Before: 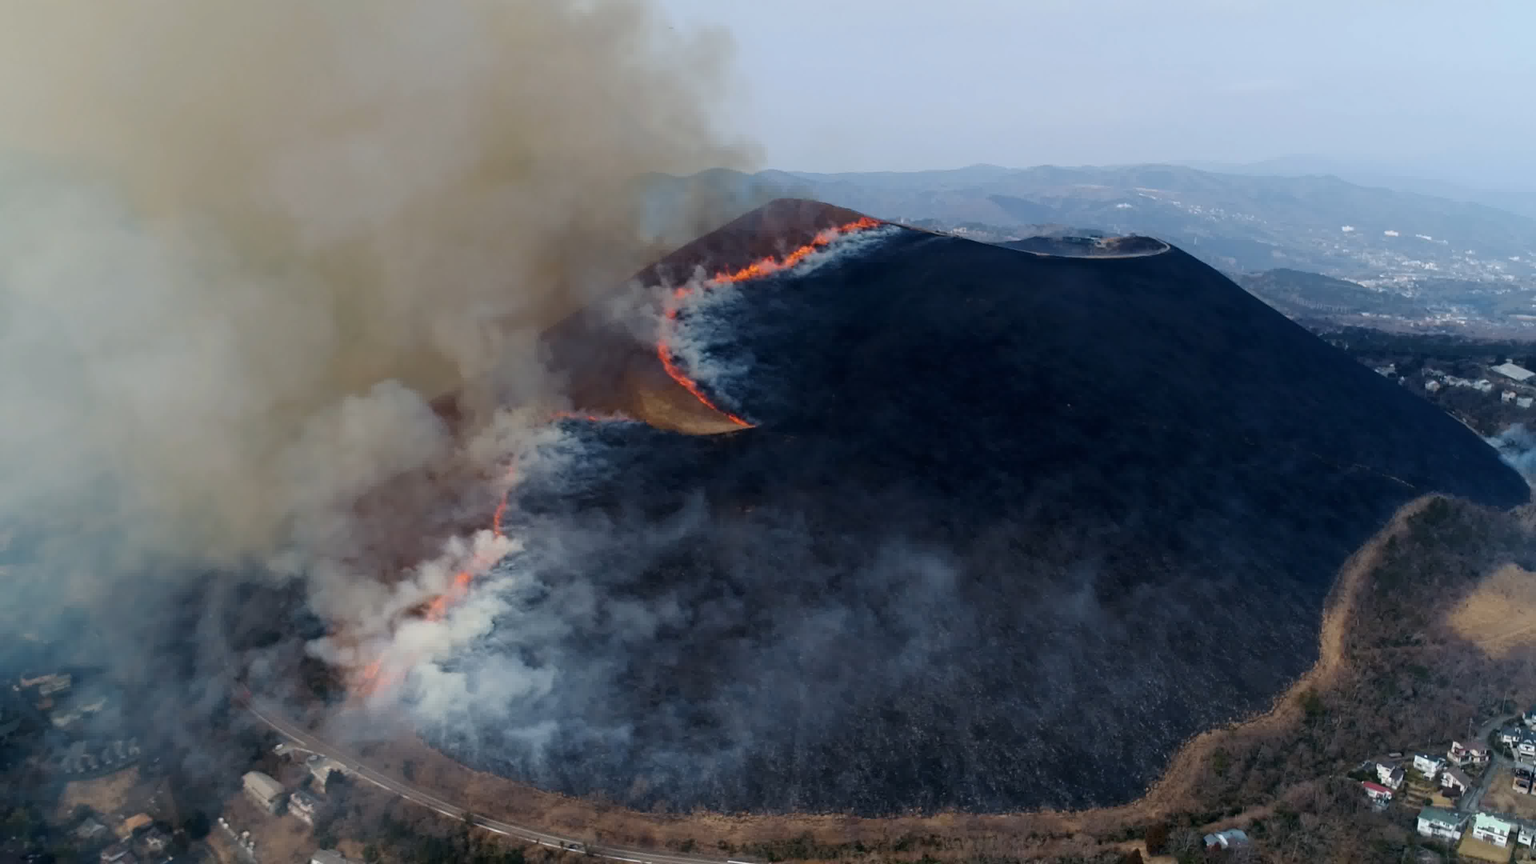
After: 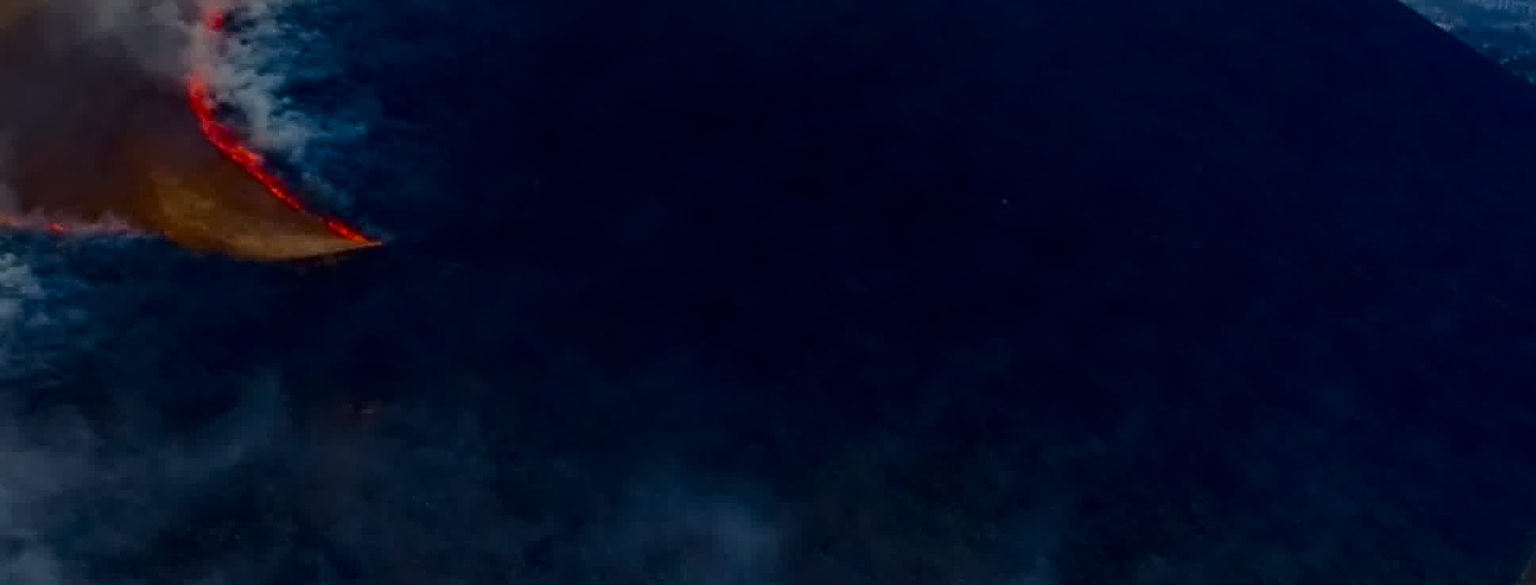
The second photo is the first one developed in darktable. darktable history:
color balance rgb: perceptual saturation grading › global saturation 25.428%
contrast brightness saturation: contrast 0.129, brightness -0.23, saturation 0.148
crop: left 36.709%, top 35.205%, right 12.983%, bottom 30.697%
contrast equalizer: octaves 7, y [[0.5 ×4, 0.525, 0.667], [0.5 ×6], [0.5 ×6], [0 ×4, 0.042, 0], [0, 0, 0.004, 0.1, 0.191, 0.131]]
